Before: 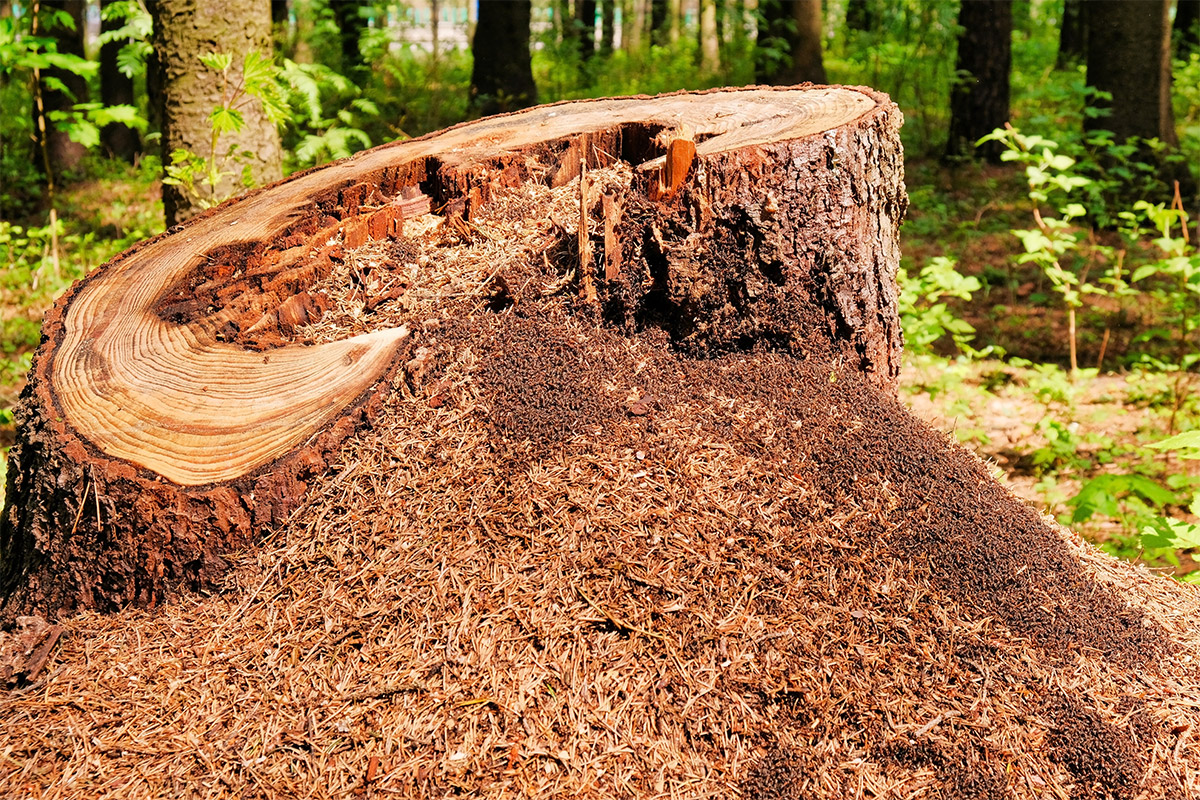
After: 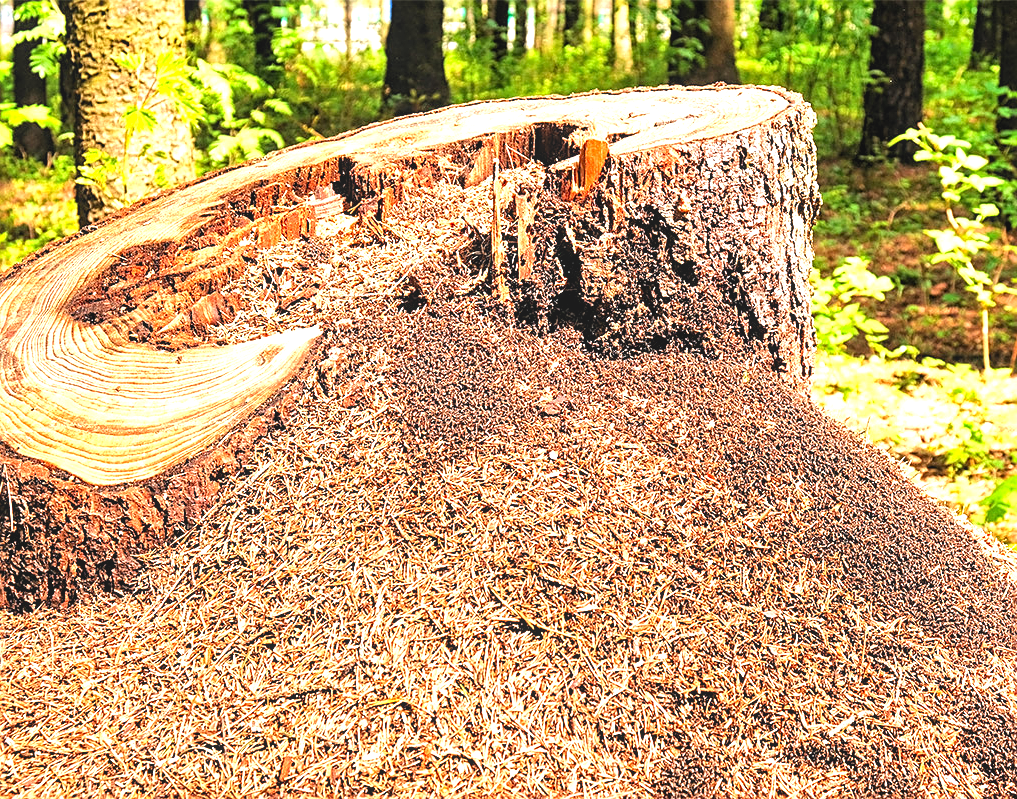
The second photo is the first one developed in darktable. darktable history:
local contrast: detail 110%
exposure: black level correction 0, exposure 1.2 EV, compensate highlight preservation false
crop: left 7.319%, right 7.865%
levels: levels [0.031, 0.5, 0.969]
sharpen: on, module defaults
